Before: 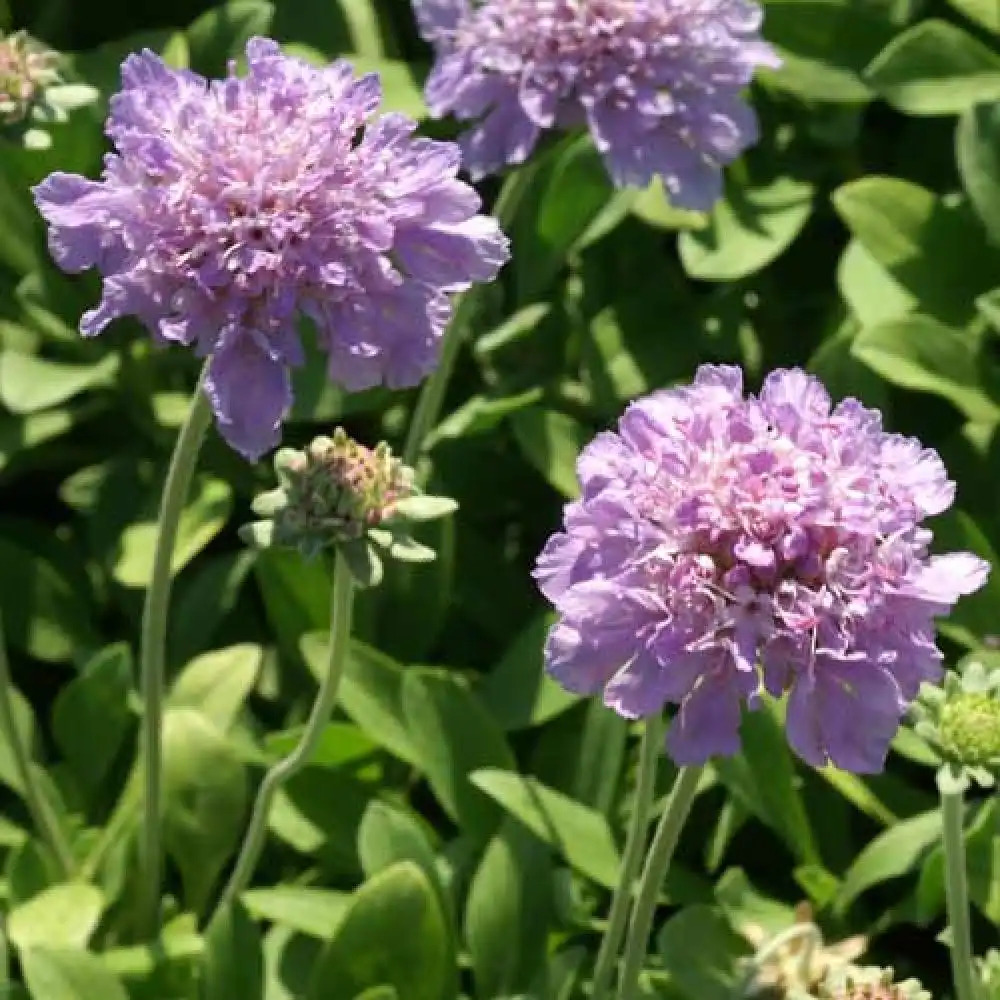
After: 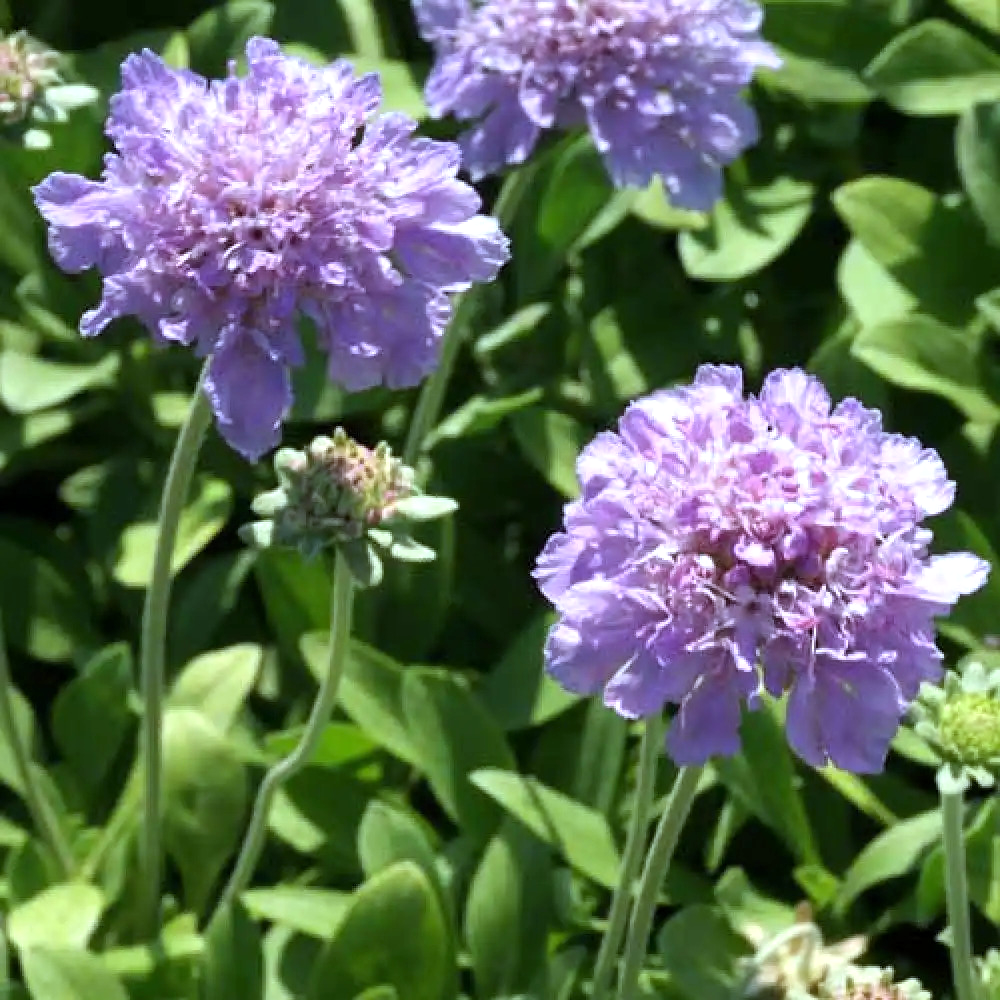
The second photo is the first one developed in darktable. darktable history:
exposure: exposure 0.3 EV, compensate highlight preservation false
levels: mode automatic, black 0.023%, white 99.97%, levels [0.062, 0.494, 0.925]
white balance: red 0.926, green 1.003, blue 1.133
tone equalizer: on, module defaults
